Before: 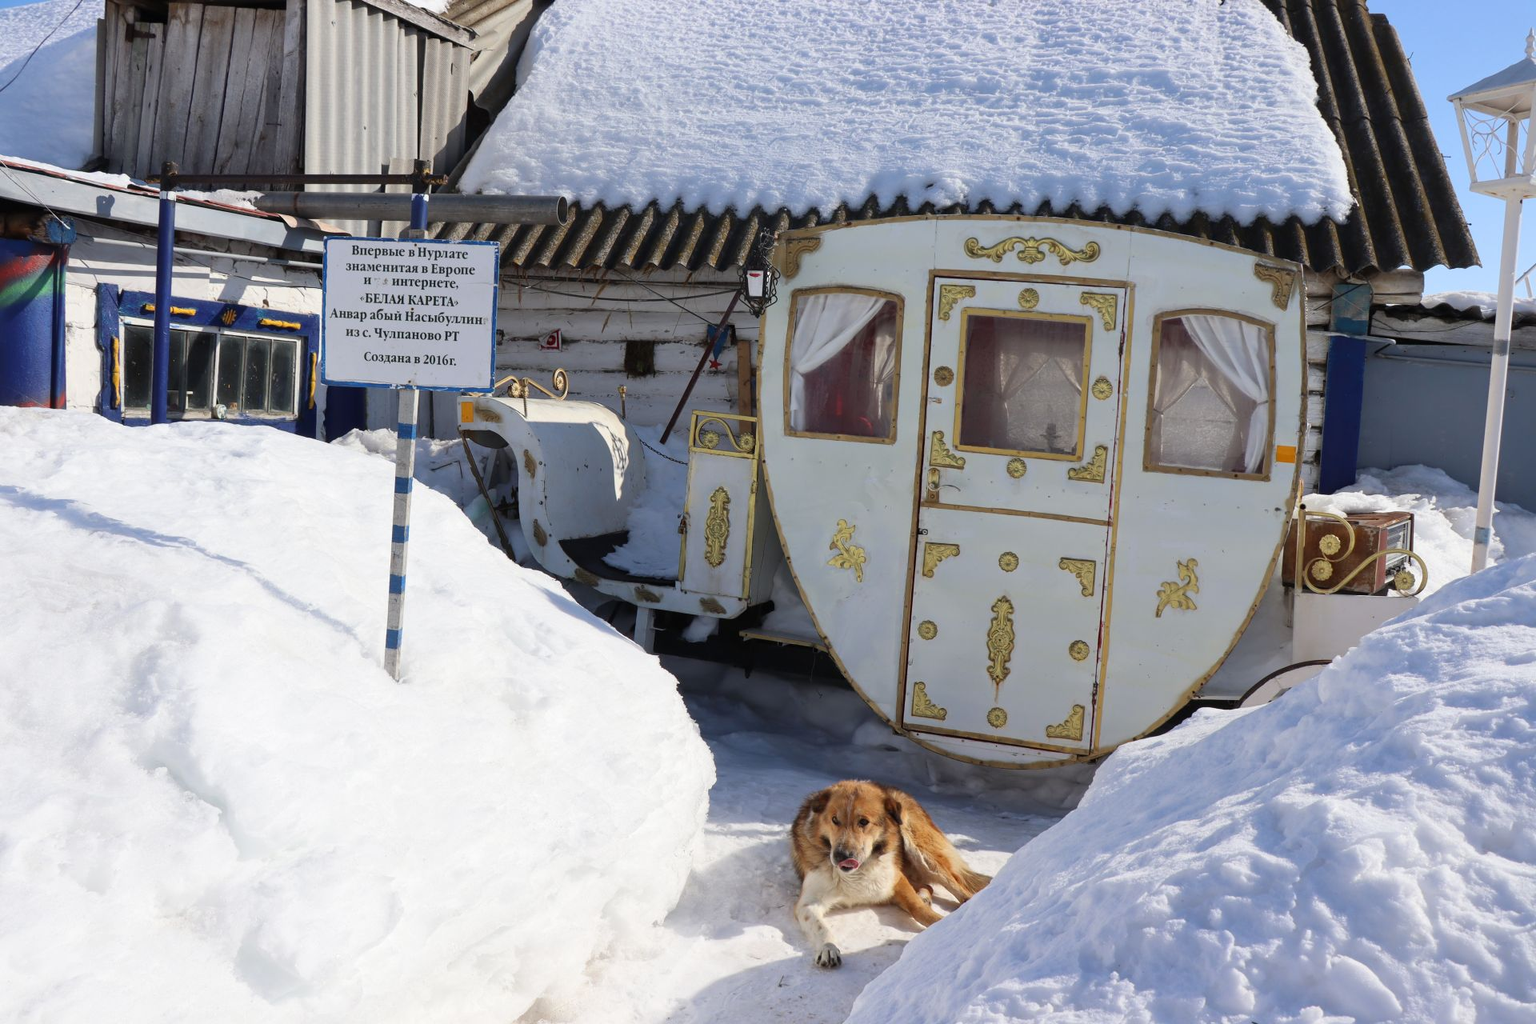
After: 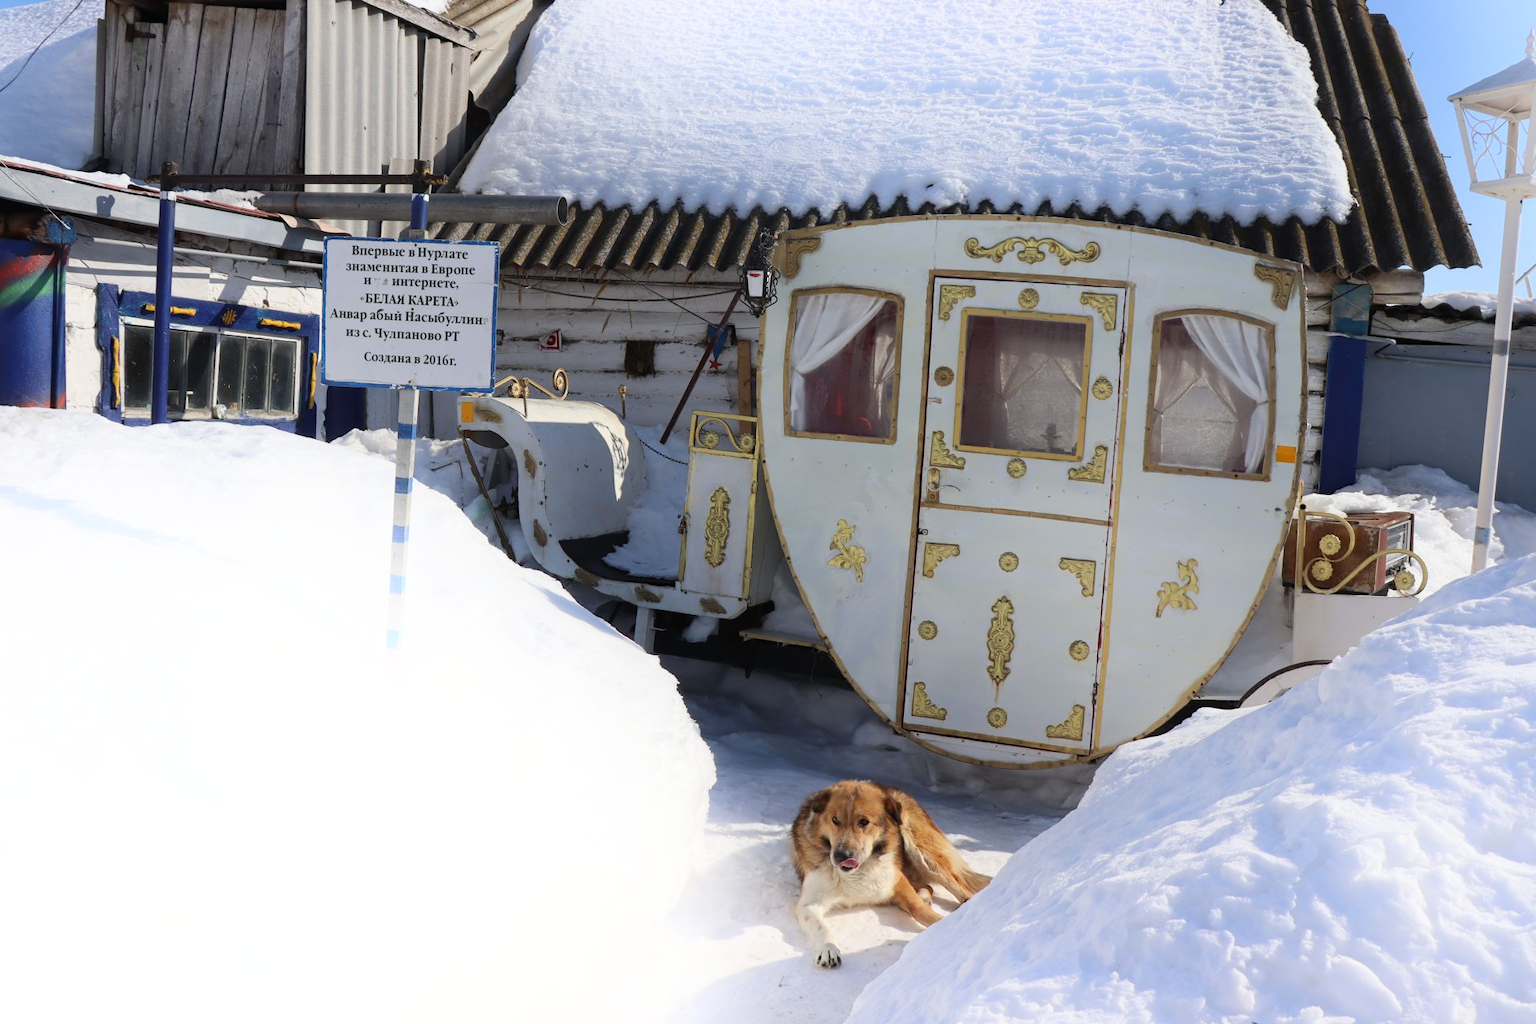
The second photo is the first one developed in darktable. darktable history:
shadows and highlights: shadows -21.46, highlights 98.82, soften with gaussian
